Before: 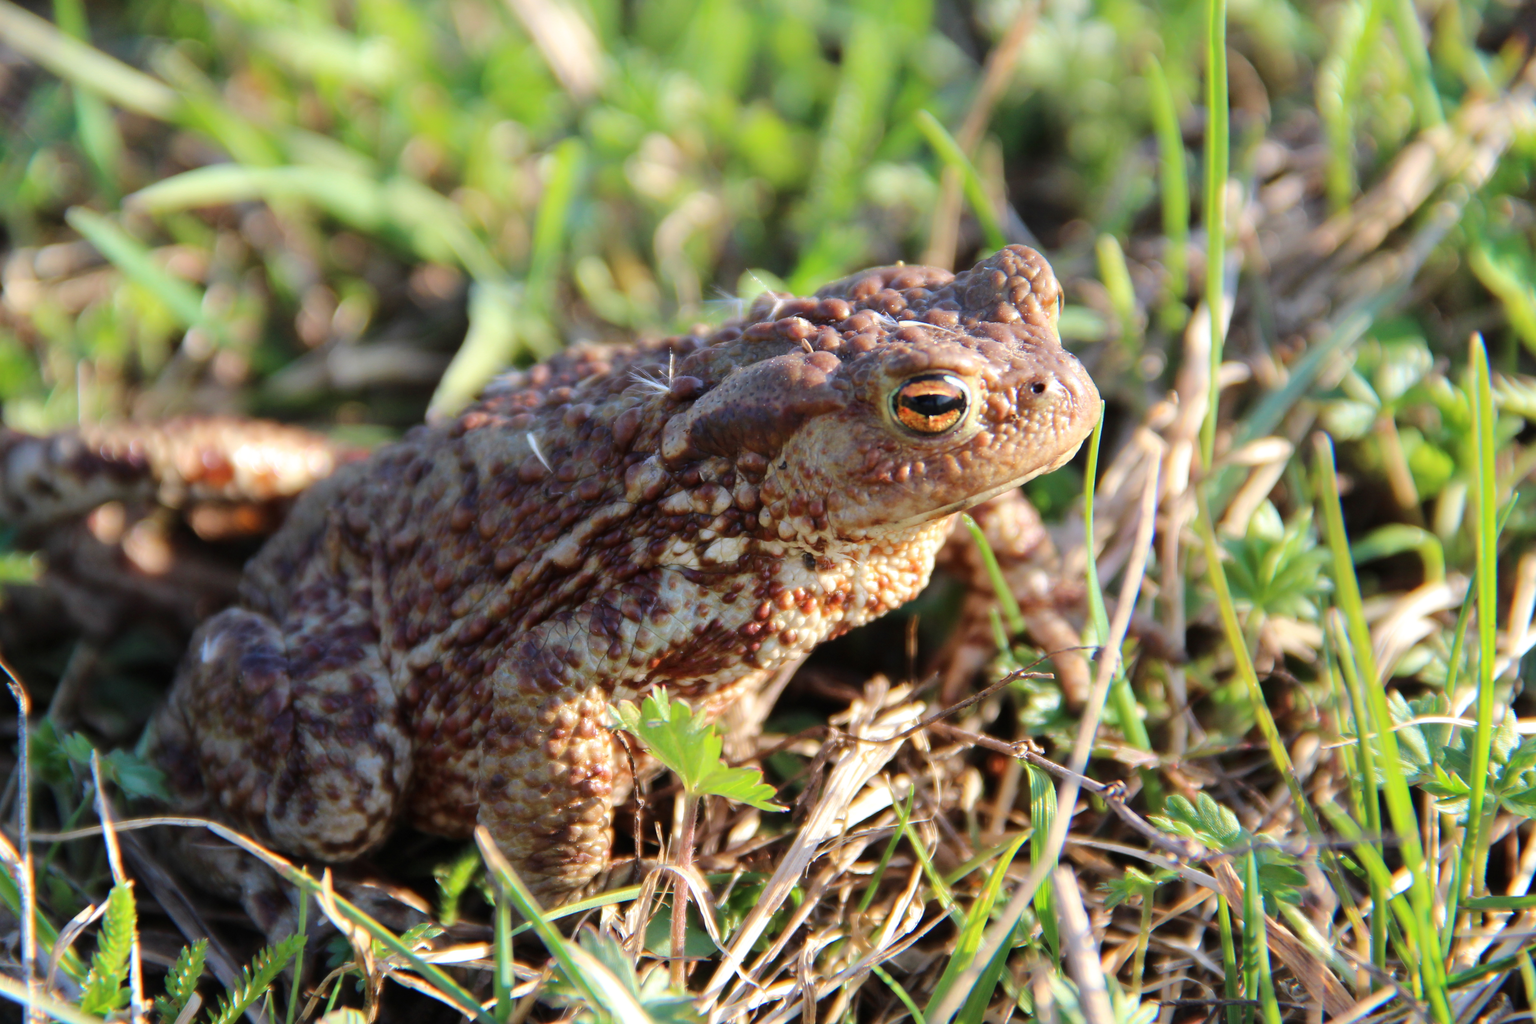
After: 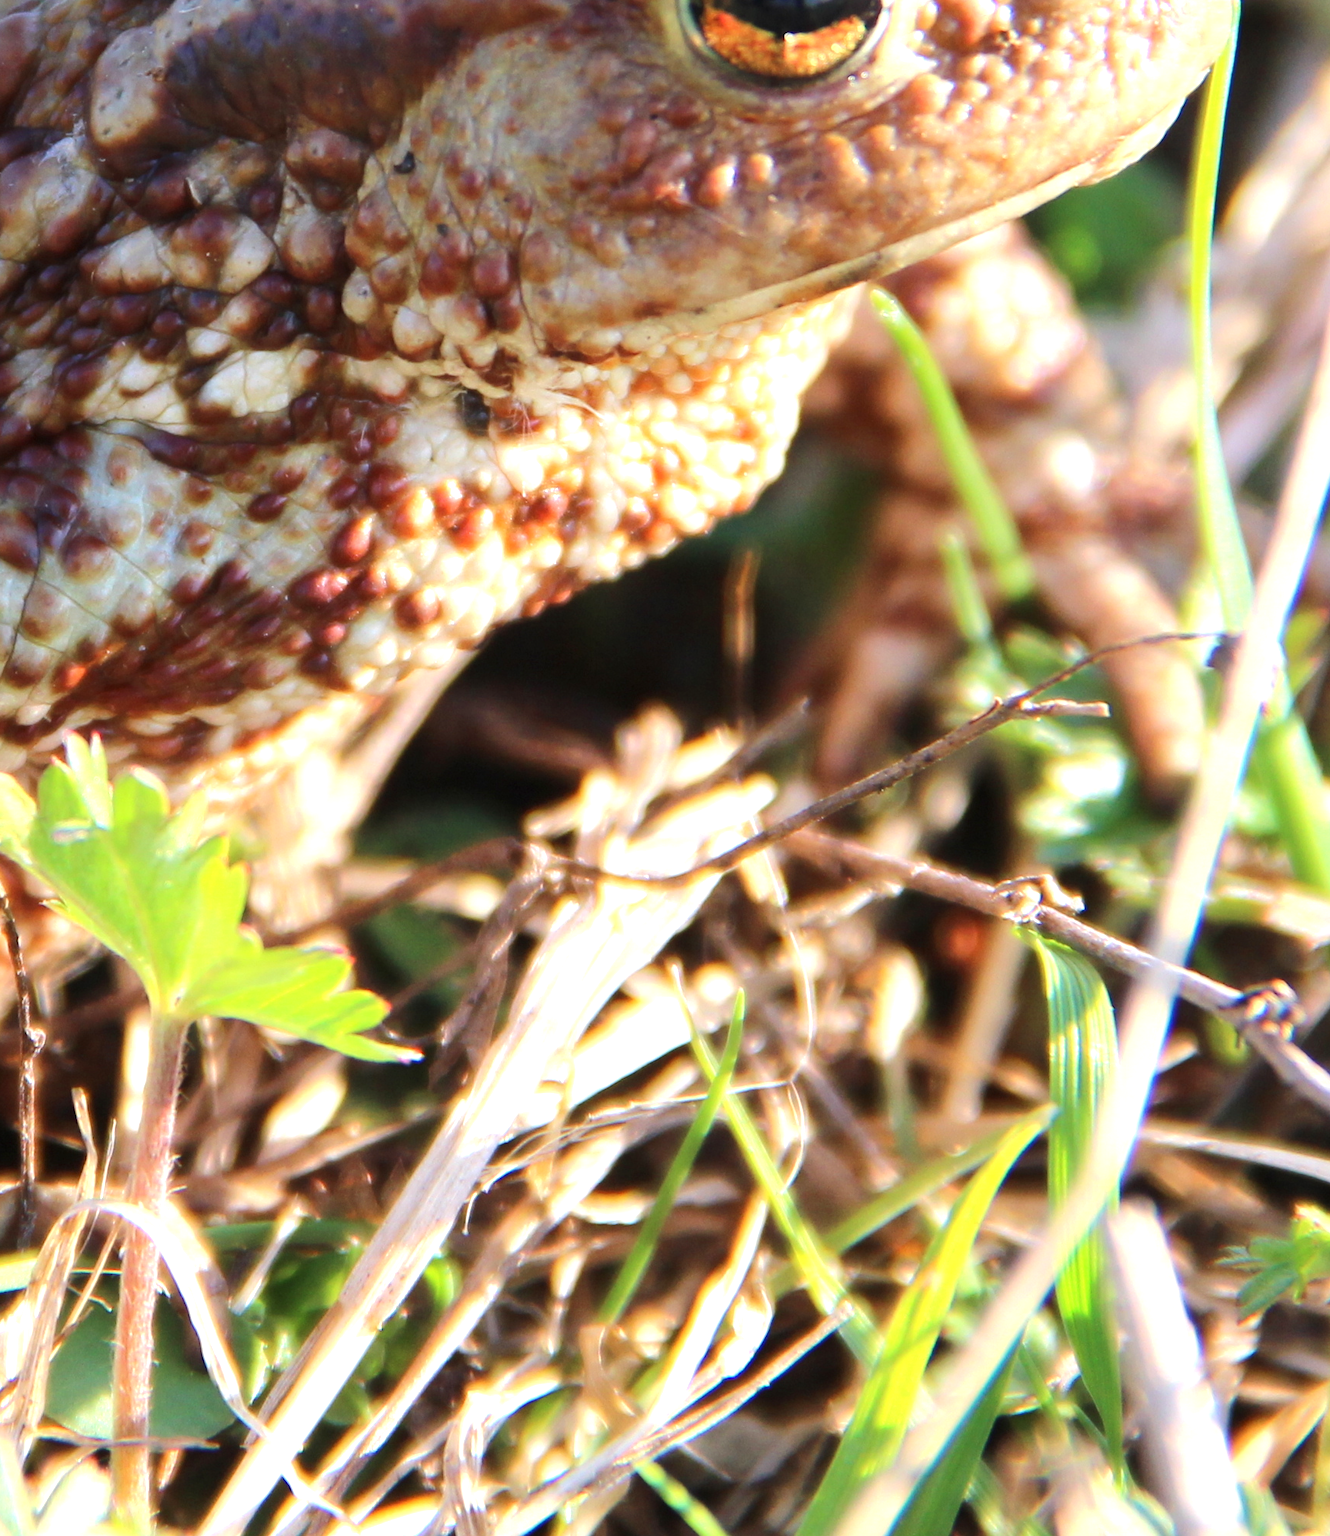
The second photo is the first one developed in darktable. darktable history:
crop: left 40.829%, top 39.341%, right 25.793%, bottom 2.855%
exposure: black level correction 0, exposure 0.695 EV, compensate highlight preservation false
